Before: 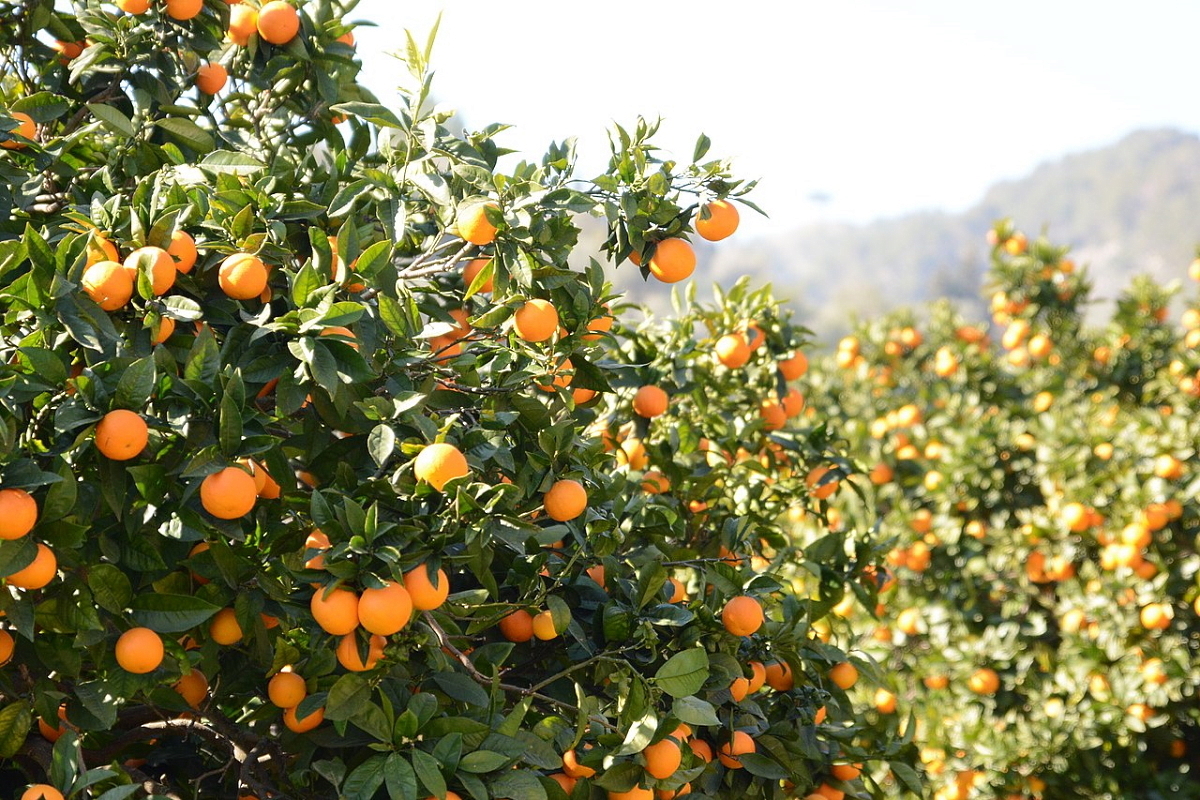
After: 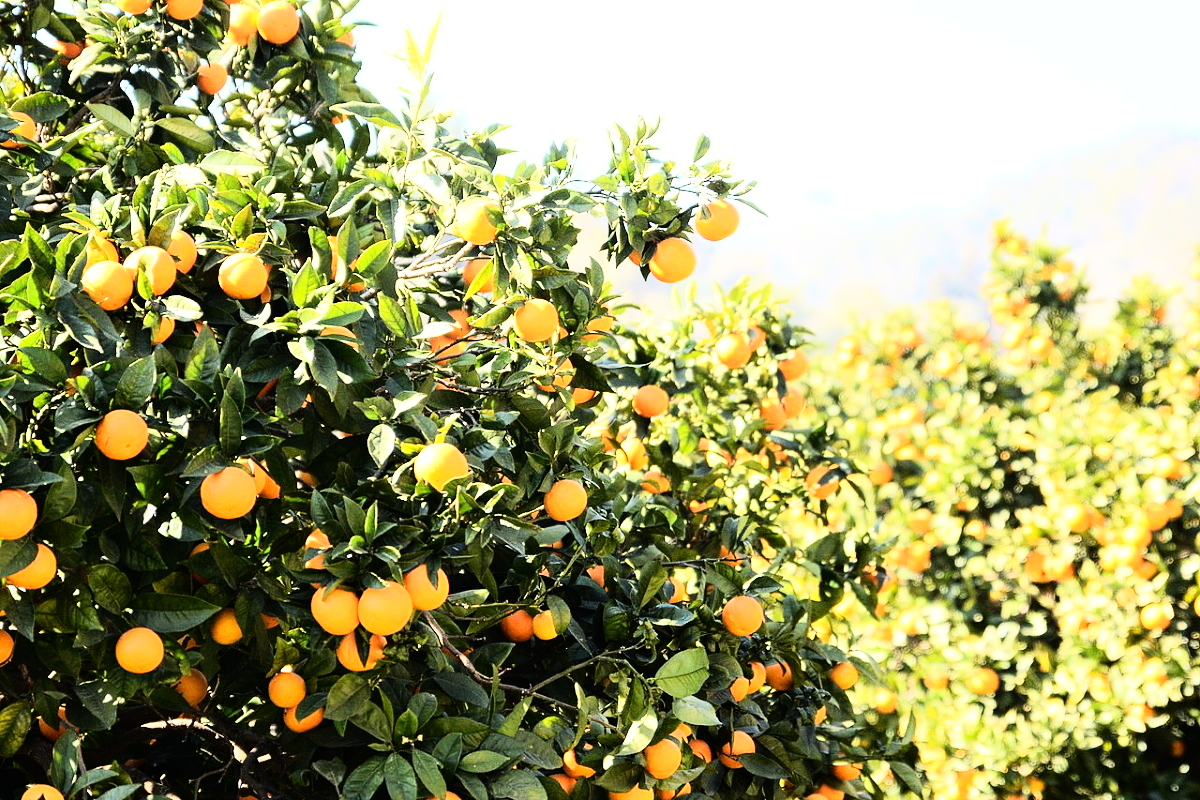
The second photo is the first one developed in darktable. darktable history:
rgb curve: curves: ch0 [(0, 0) (0.21, 0.15) (0.24, 0.21) (0.5, 0.75) (0.75, 0.96) (0.89, 0.99) (1, 1)]; ch1 [(0, 0.02) (0.21, 0.13) (0.25, 0.2) (0.5, 0.67) (0.75, 0.9) (0.89, 0.97) (1, 1)]; ch2 [(0, 0.02) (0.21, 0.13) (0.25, 0.2) (0.5, 0.67) (0.75, 0.9) (0.89, 0.97) (1, 1)], compensate middle gray true
tone equalizer: on, module defaults
